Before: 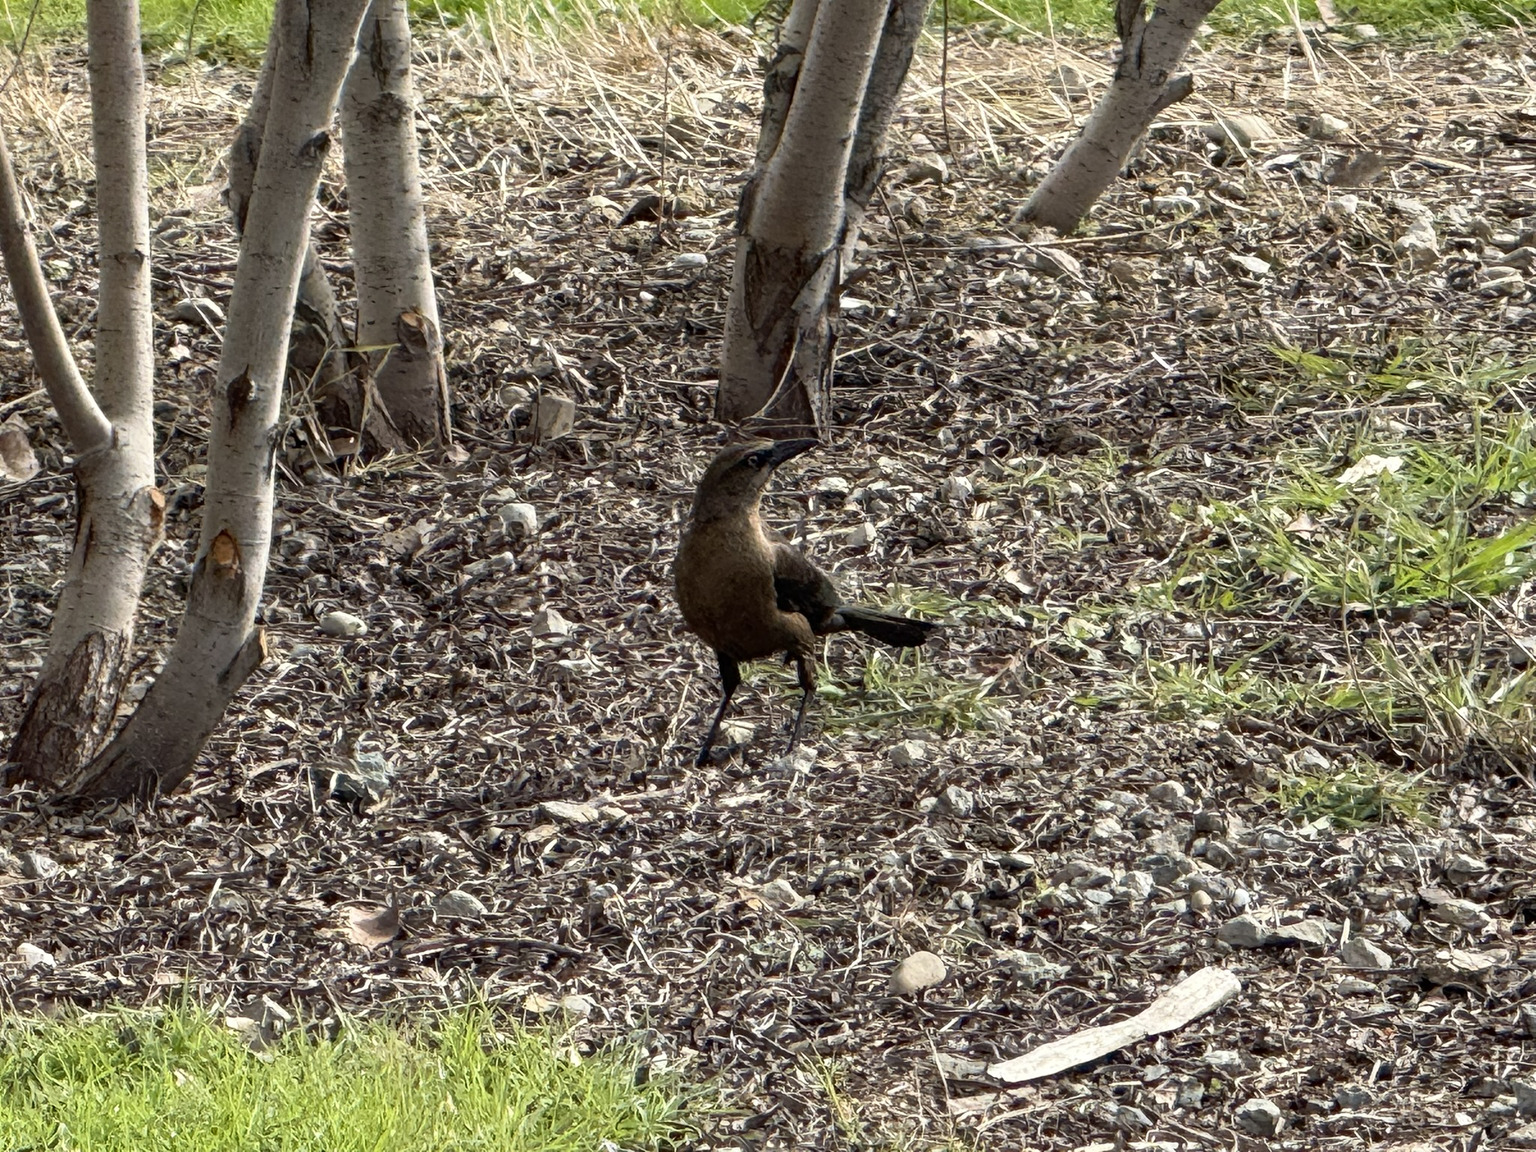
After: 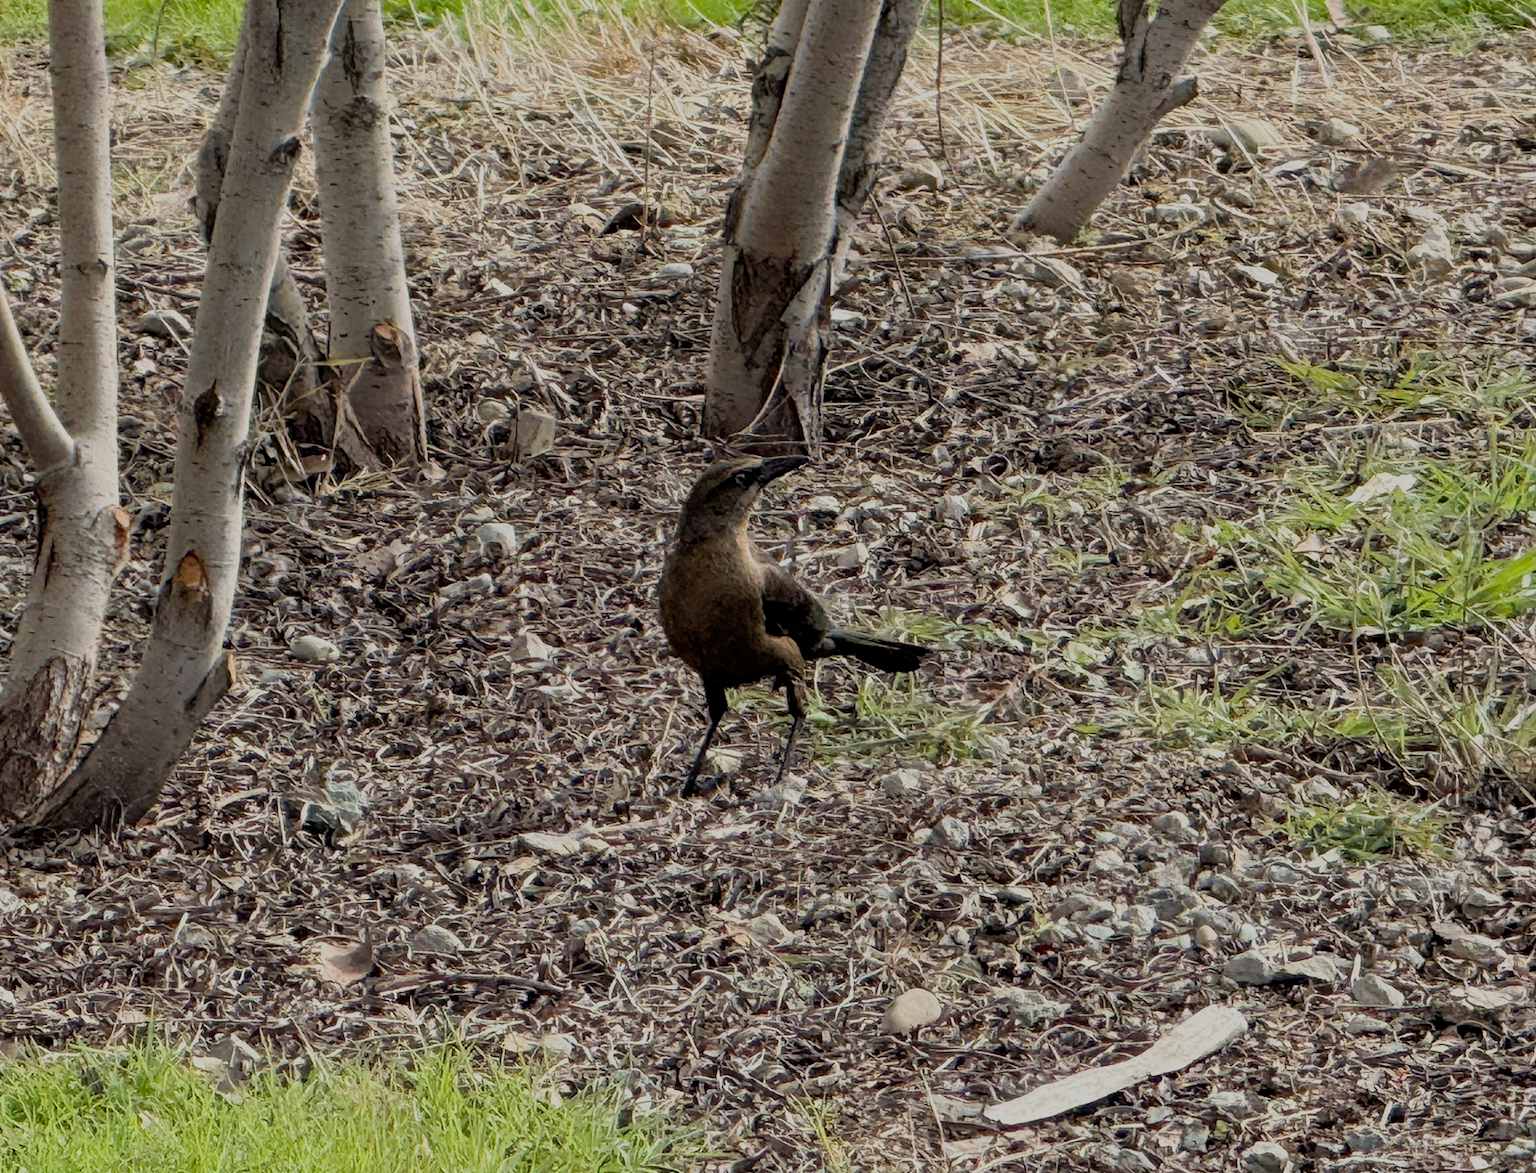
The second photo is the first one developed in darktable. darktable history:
filmic rgb: black relative exposure -8.82 EV, white relative exposure 4.99 EV, target black luminance 0%, hardness 3.78, latitude 66.66%, contrast 0.82, highlights saturation mix 10.52%, shadows ↔ highlights balance 20.19%
crop and rotate: left 2.663%, right 1.048%, bottom 1.952%
